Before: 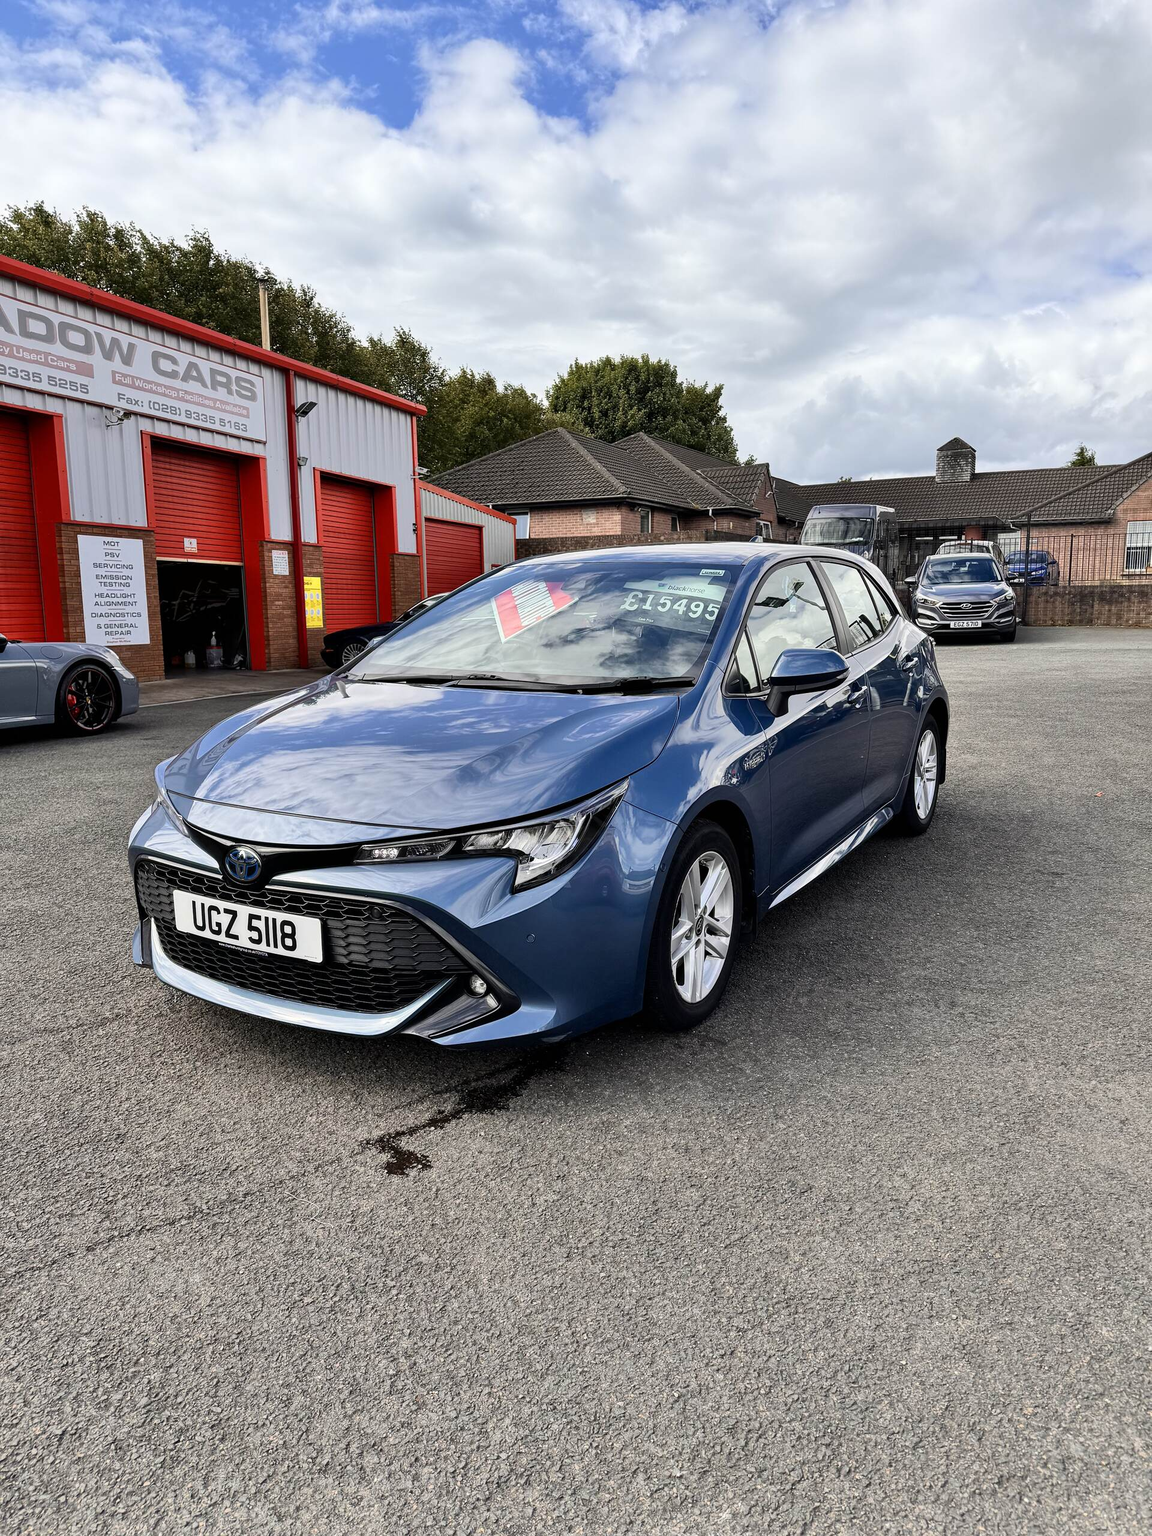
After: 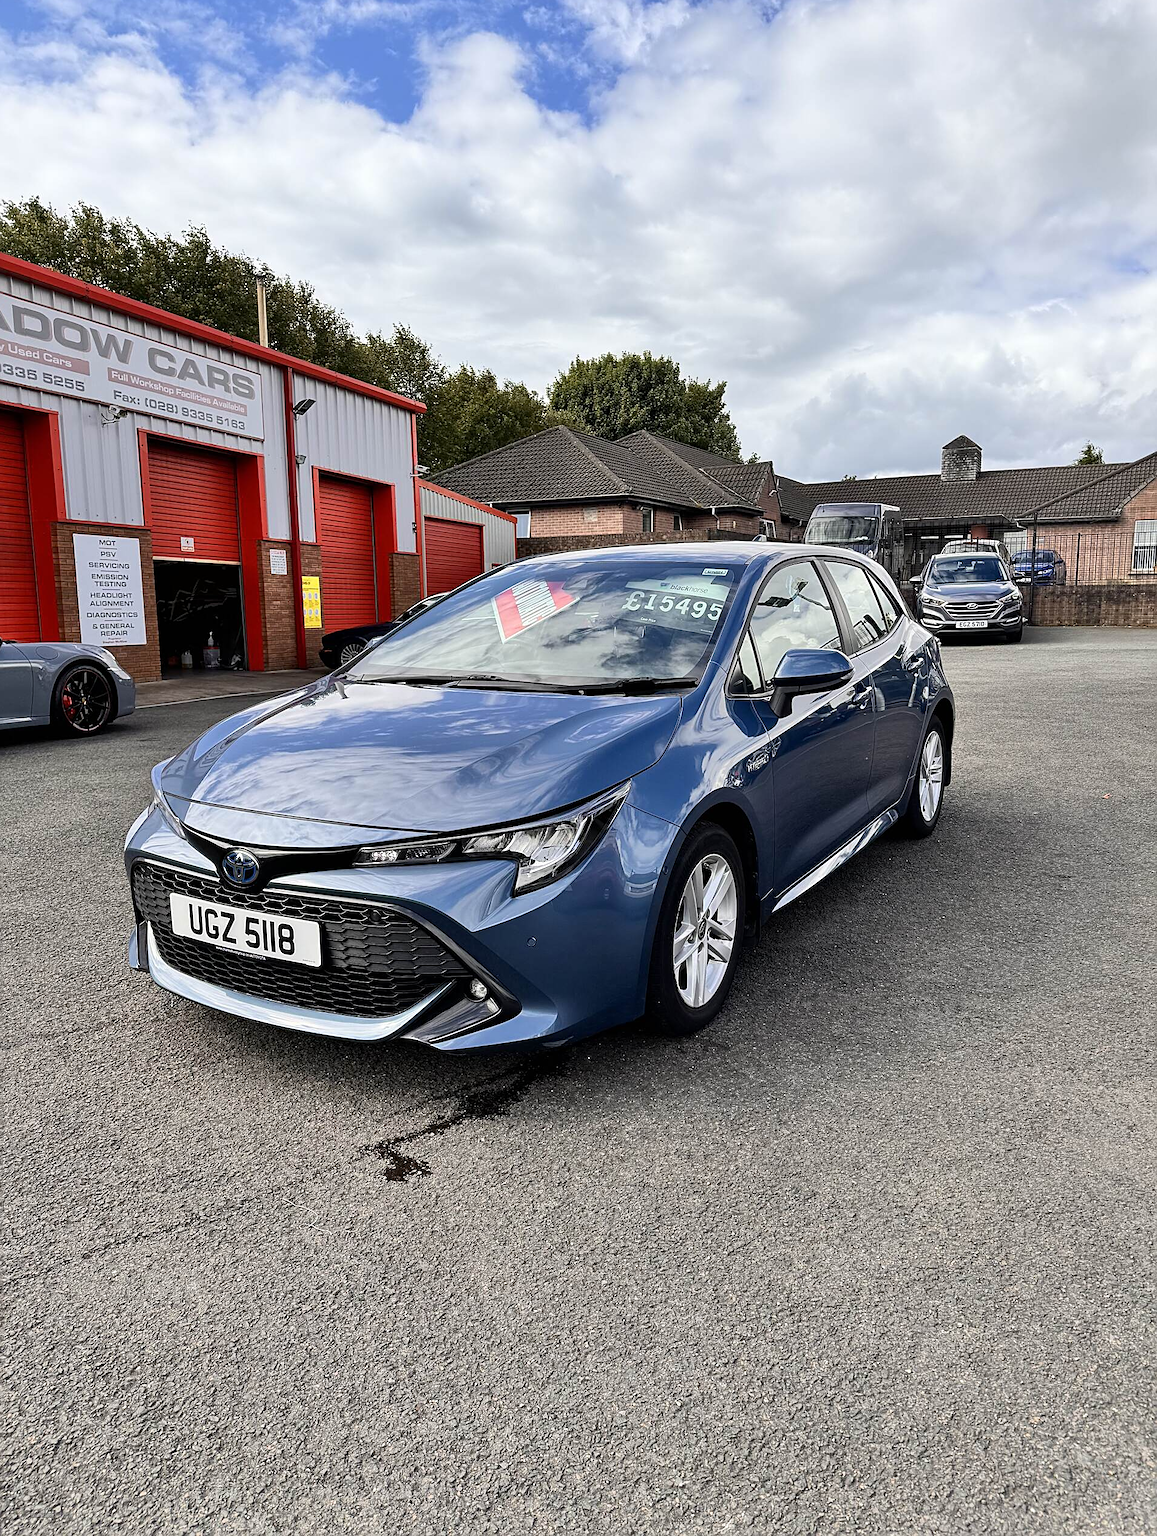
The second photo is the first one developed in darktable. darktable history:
sharpen: on, module defaults
crop: left 0.485%, top 0.491%, right 0.147%, bottom 0.64%
